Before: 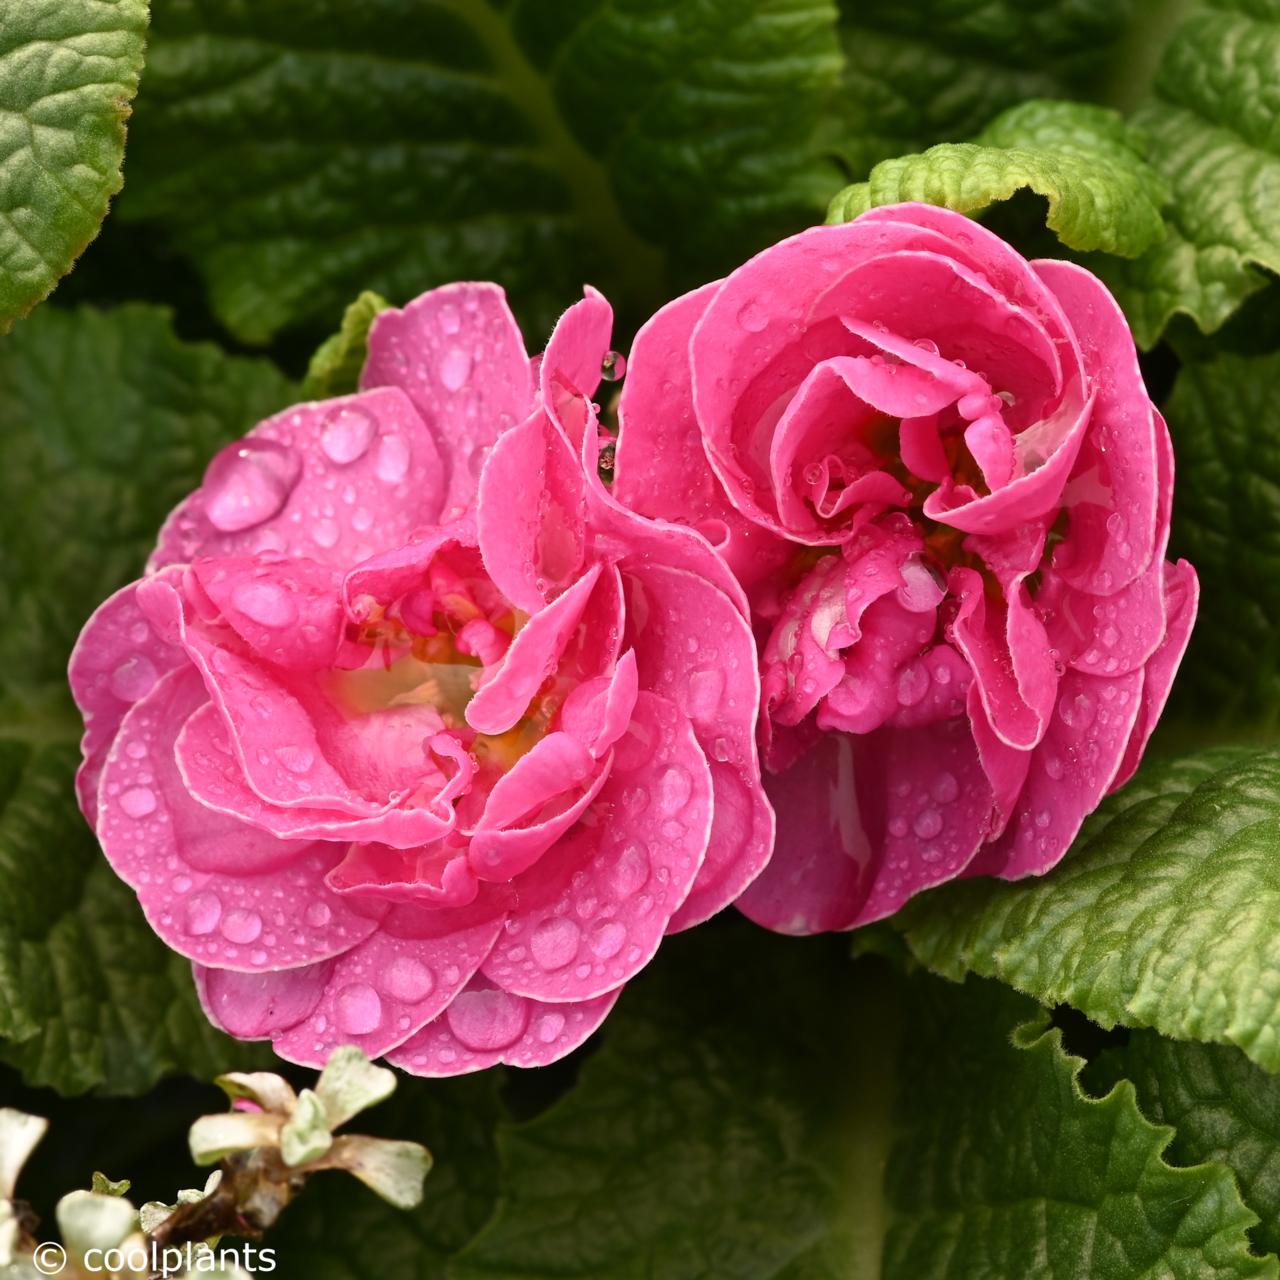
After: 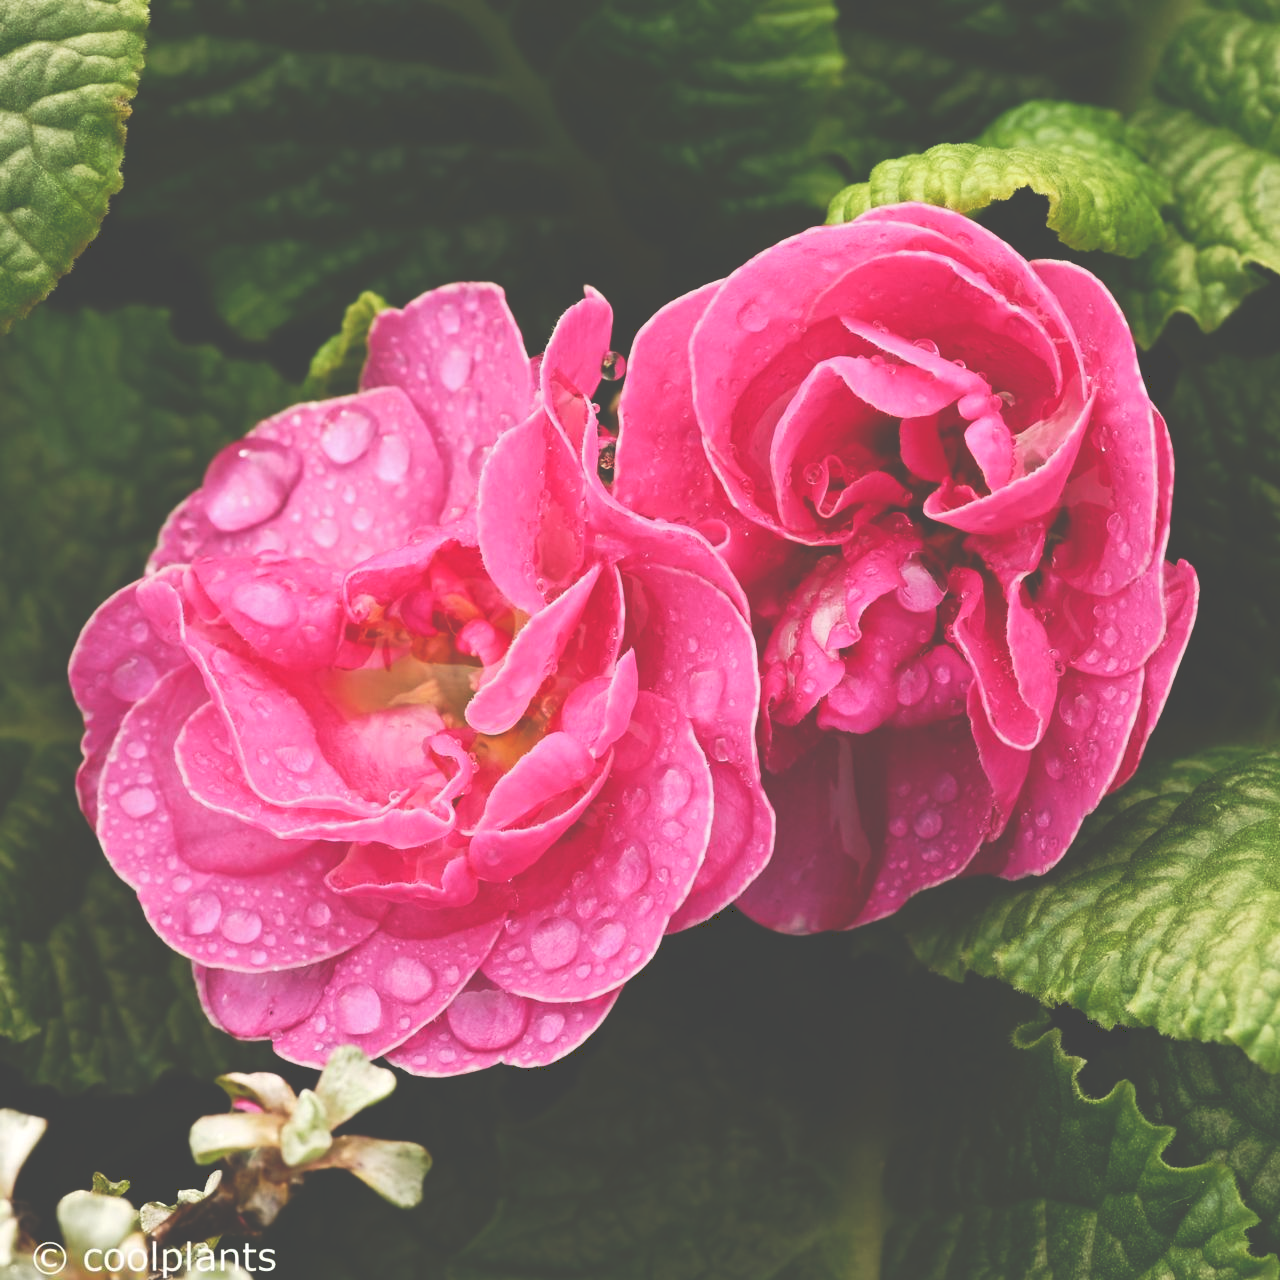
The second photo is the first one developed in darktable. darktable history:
tone equalizer: edges refinement/feathering 500, mask exposure compensation -1.57 EV, preserve details no
tone curve: curves: ch0 [(0, 0) (0.003, 0.273) (0.011, 0.276) (0.025, 0.276) (0.044, 0.28) (0.069, 0.283) (0.1, 0.288) (0.136, 0.293) (0.177, 0.302) (0.224, 0.321) (0.277, 0.349) (0.335, 0.393) (0.399, 0.448) (0.468, 0.51) (0.543, 0.589) (0.623, 0.677) (0.709, 0.761) (0.801, 0.839) (0.898, 0.909) (1, 1)], preserve colors none
